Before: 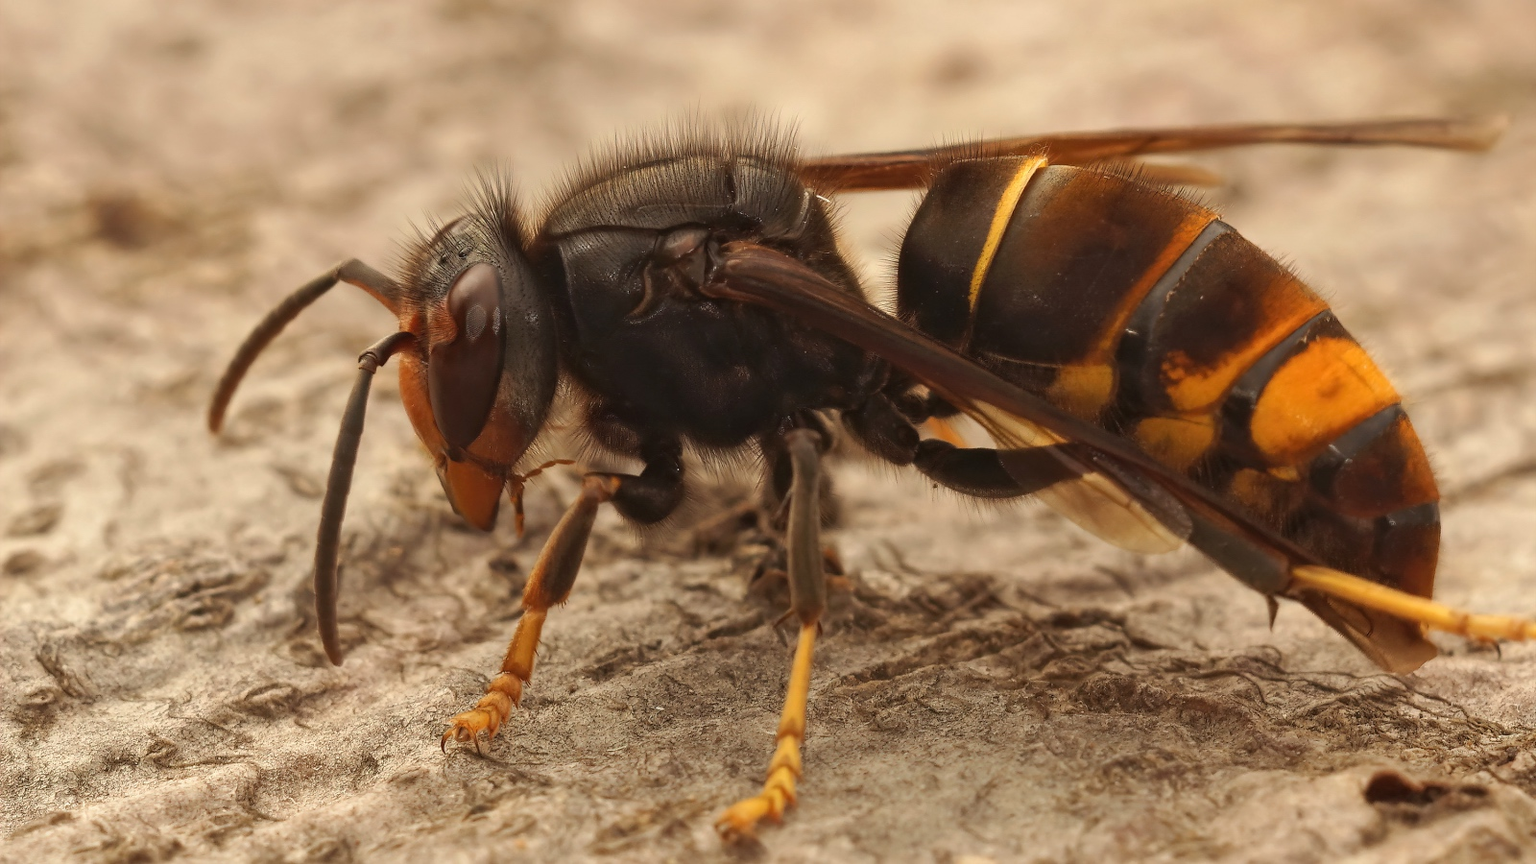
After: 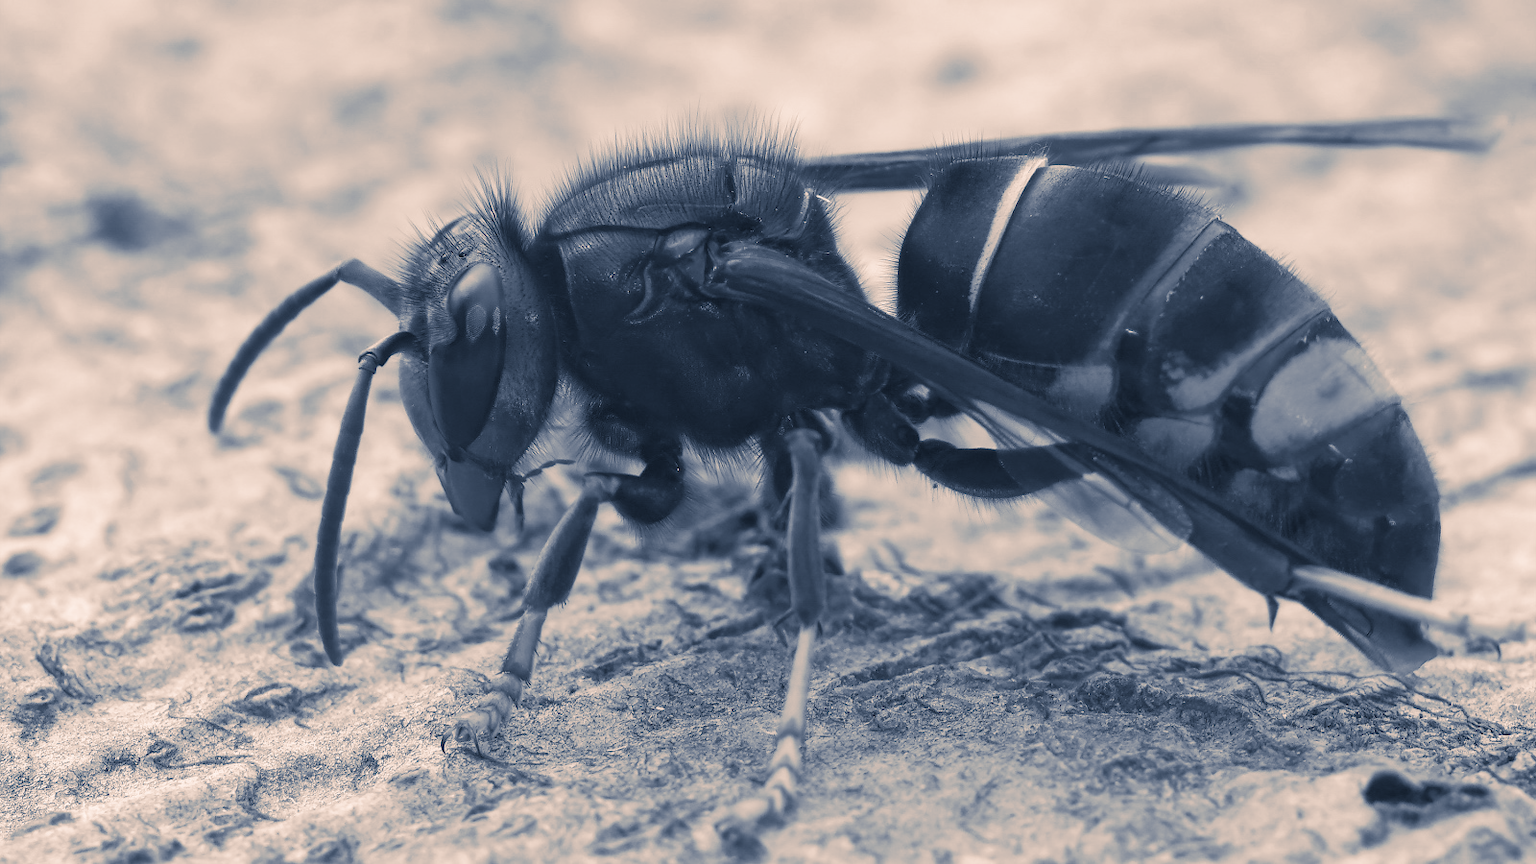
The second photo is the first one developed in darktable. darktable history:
color balance rgb: shadows lift › chroma 1%, shadows lift › hue 113°, highlights gain › chroma 0.2%, highlights gain › hue 333°, perceptual saturation grading › global saturation 20%, perceptual saturation grading › highlights -25%, perceptual saturation grading › shadows 25%, contrast -10%
monochrome: a -11.7, b 1.62, size 0.5, highlights 0.38
split-toning: shadows › hue 226.8°, shadows › saturation 0.56, highlights › hue 28.8°, balance -40, compress 0%
white balance: red 0.925, blue 1.046
contrast brightness saturation: brightness 0.18, saturation -0.5
color zones: curves: ch0 [(0, 0.5) (0.125, 0.4) (0.25, 0.5) (0.375, 0.4) (0.5, 0.4) (0.625, 0.35) (0.75, 0.35) (0.875, 0.5)]; ch1 [(0, 0.35) (0.125, 0.45) (0.25, 0.35) (0.375, 0.35) (0.5, 0.35) (0.625, 0.35) (0.75, 0.45) (0.875, 0.35)]; ch2 [(0, 0.6) (0.125, 0.5) (0.25, 0.5) (0.375, 0.6) (0.5, 0.6) (0.625, 0.5) (0.75, 0.5) (0.875, 0.5)]
tone equalizer: -8 EV -0.417 EV, -7 EV -0.389 EV, -6 EV -0.333 EV, -5 EV -0.222 EV, -3 EV 0.222 EV, -2 EV 0.333 EV, -1 EV 0.389 EV, +0 EV 0.417 EV, edges refinement/feathering 500, mask exposure compensation -1.57 EV, preserve details no
